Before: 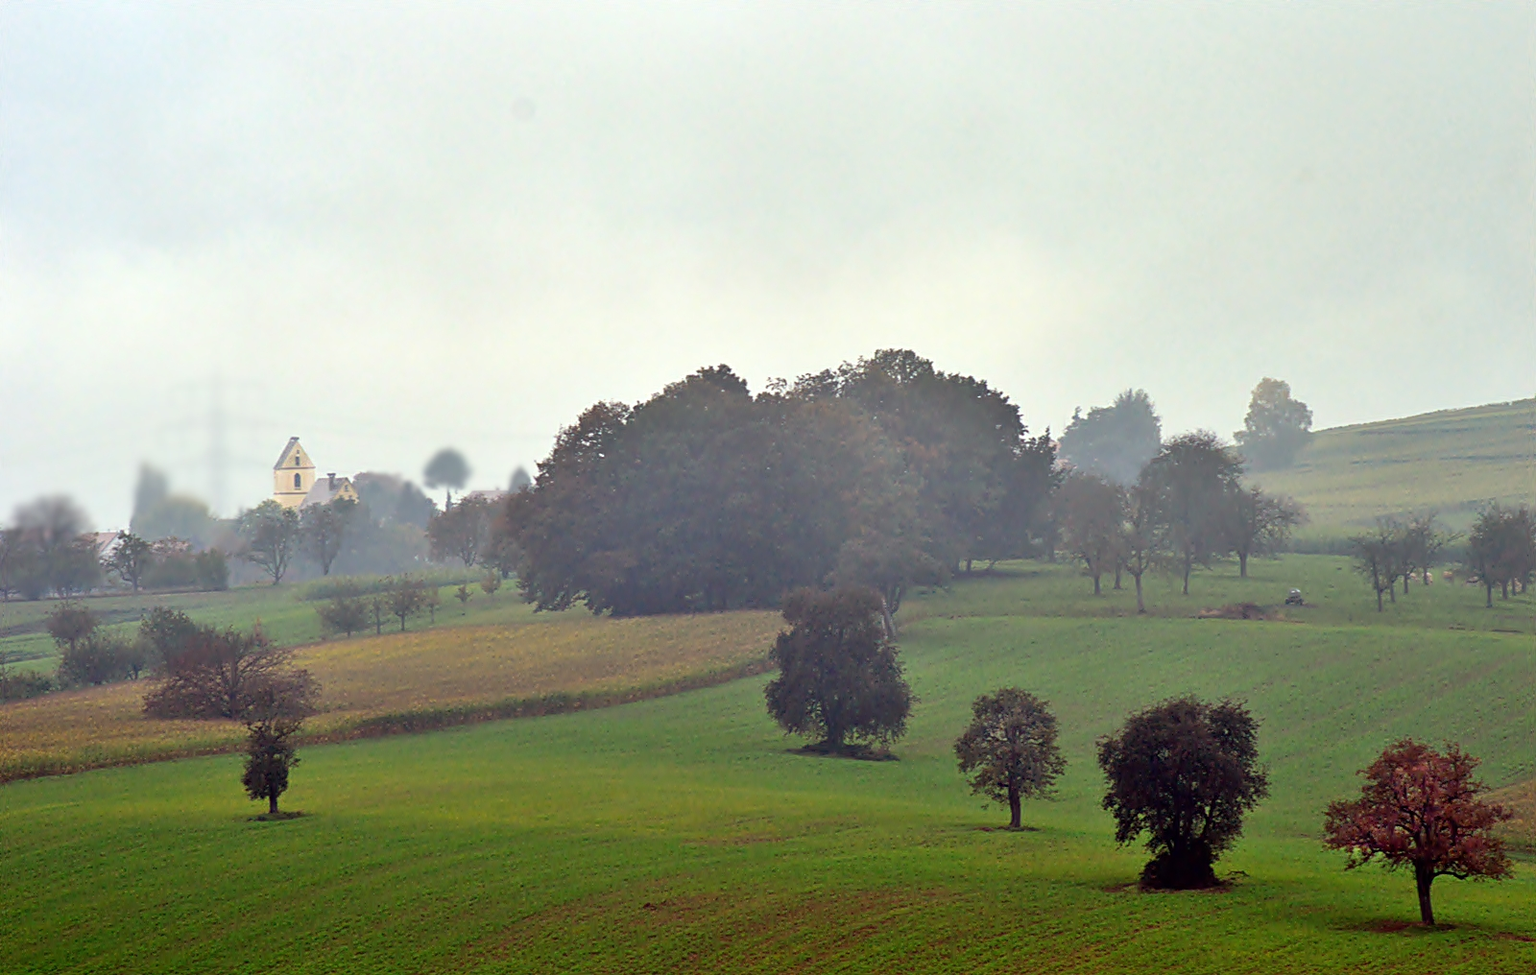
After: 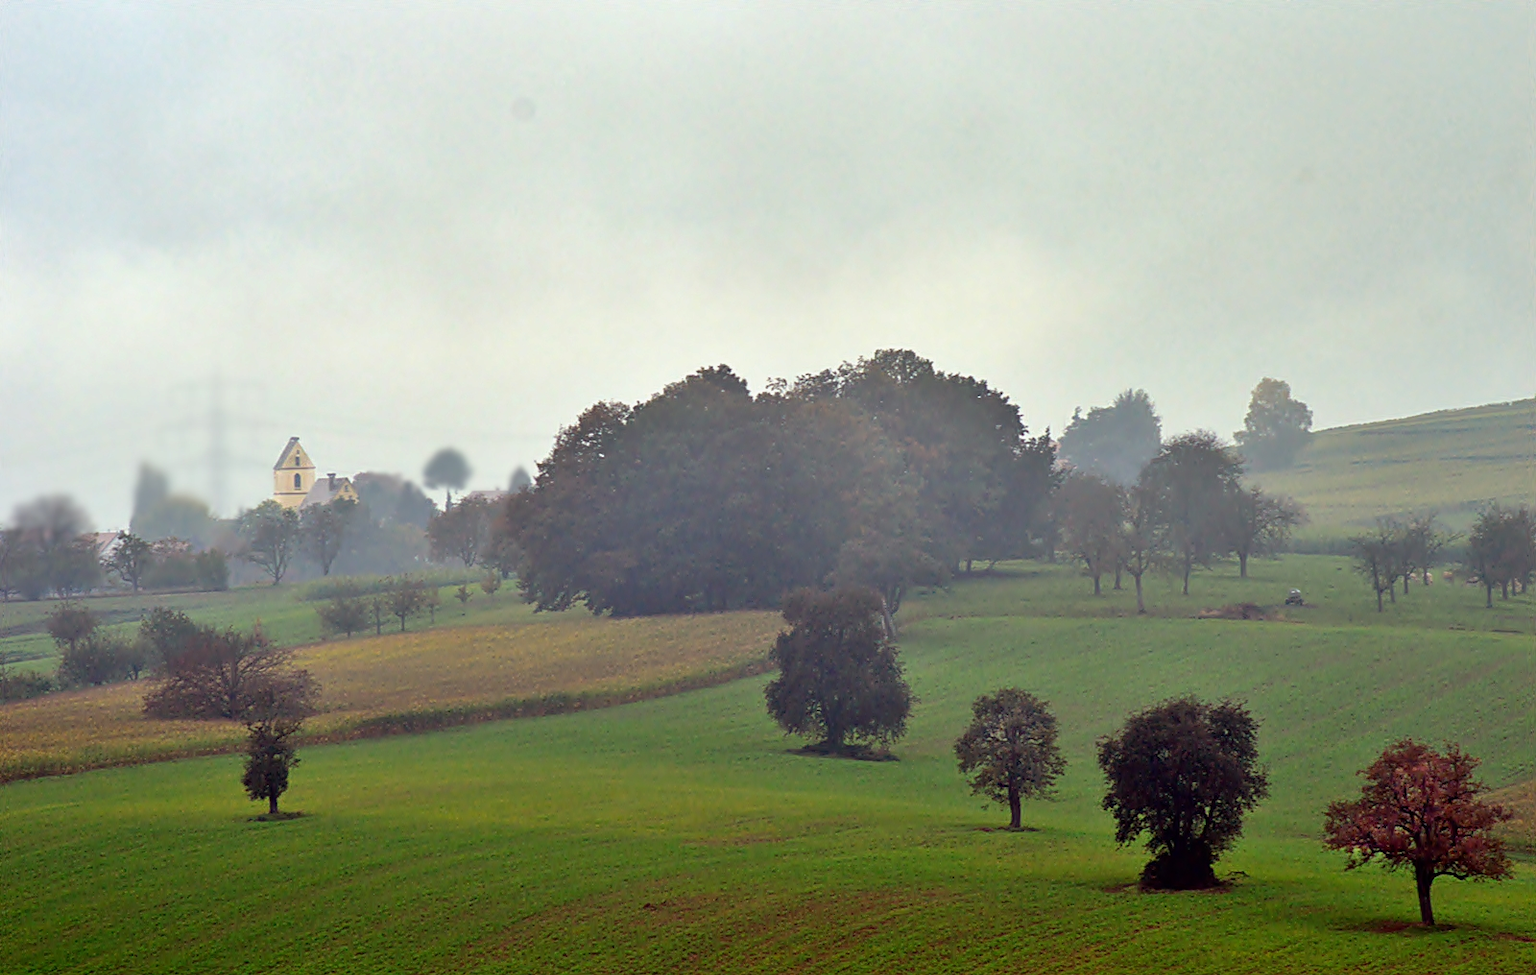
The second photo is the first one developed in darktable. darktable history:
shadows and highlights: shadows -20.45, white point adjustment -2.07, highlights -34.77
